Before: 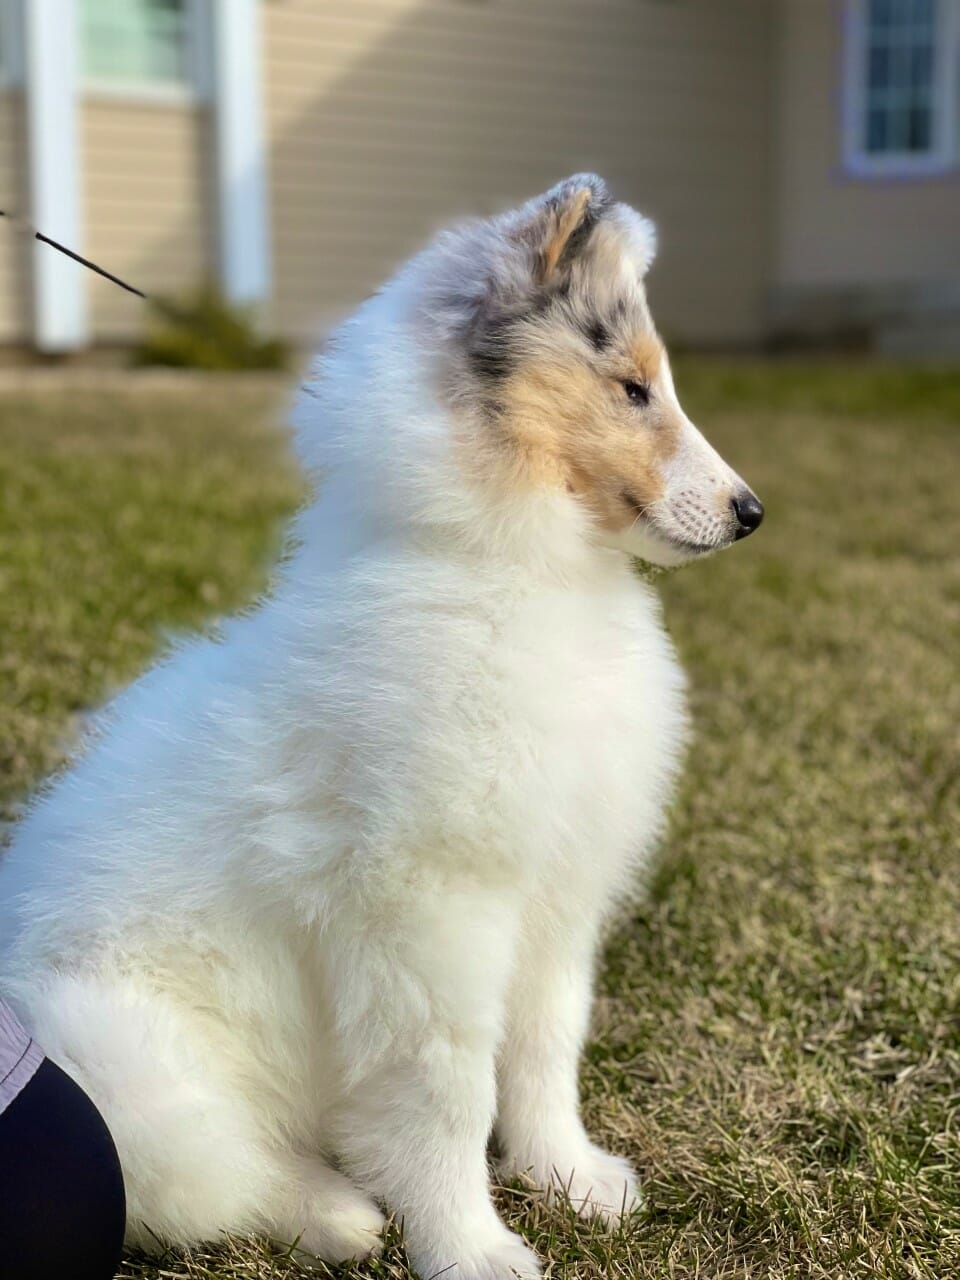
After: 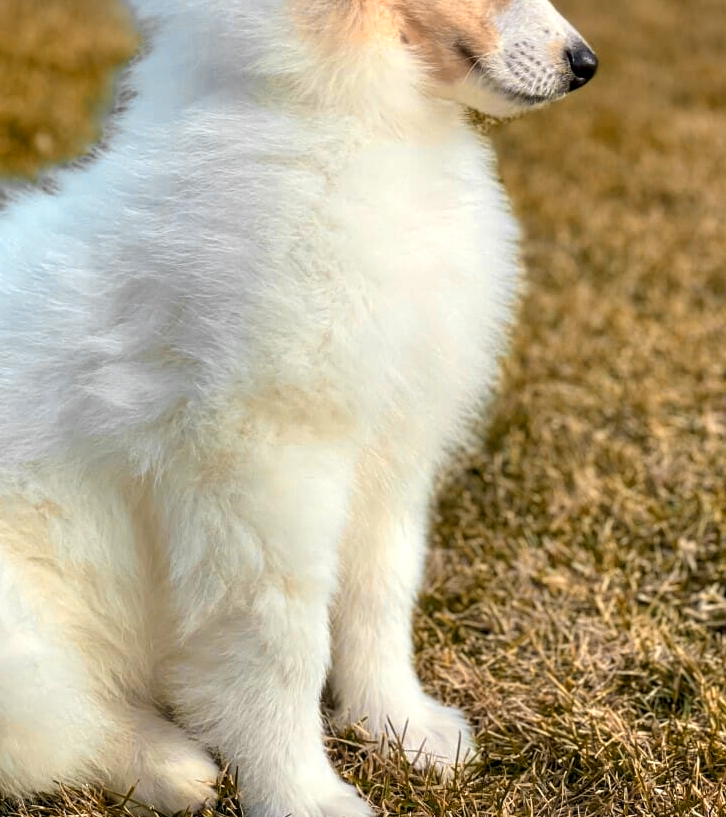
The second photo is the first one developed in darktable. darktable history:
local contrast: on, module defaults
crop and rotate: left 17.299%, top 35.115%, right 7.015%, bottom 1.024%
color zones: curves: ch0 [(0.009, 0.528) (0.136, 0.6) (0.255, 0.586) (0.39, 0.528) (0.522, 0.584) (0.686, 0.736) (0.849, 0.561)]; ch1 [(0.045, 0.781) (0.14, 0.416) (0.257, 0.695) (0.442, 0.032) (0.738, 0.338) (0.818, 0.632) (0.891, 0.741) (1, 0.704)]; ch2 [(0, 0.667) (0.141, 0.52) (0.26, 0.37) (0.474, 0.432) (0.743, 0.286)]
